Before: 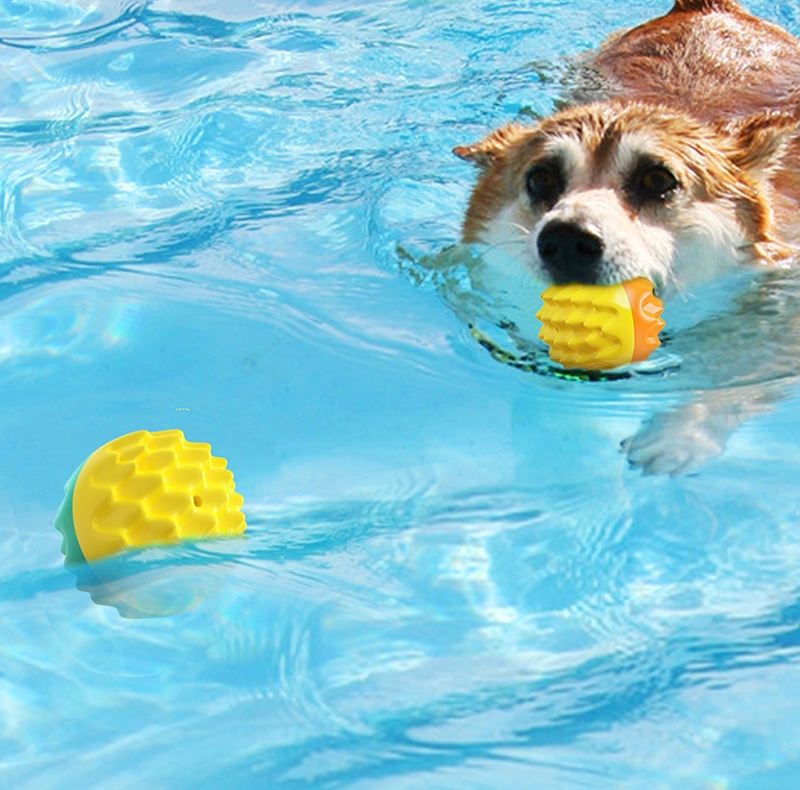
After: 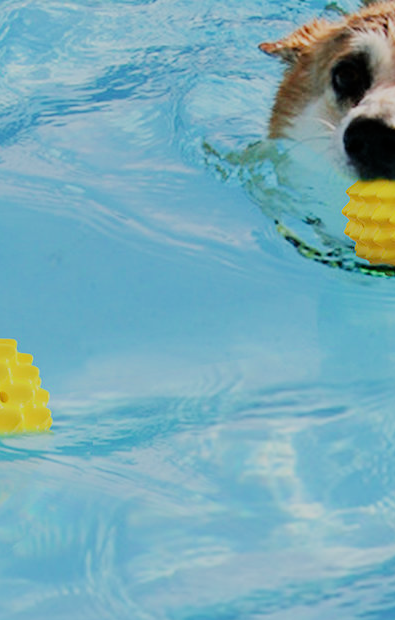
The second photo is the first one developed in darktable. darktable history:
crop and rotate: angle 0.02°, left 24.353%, top 13.219%, right 26.156%, bottom 8.224%
filmic rgb: black relative exposure -6.82 EV, white relative exposure 5.89 EV, hardness 2.71
